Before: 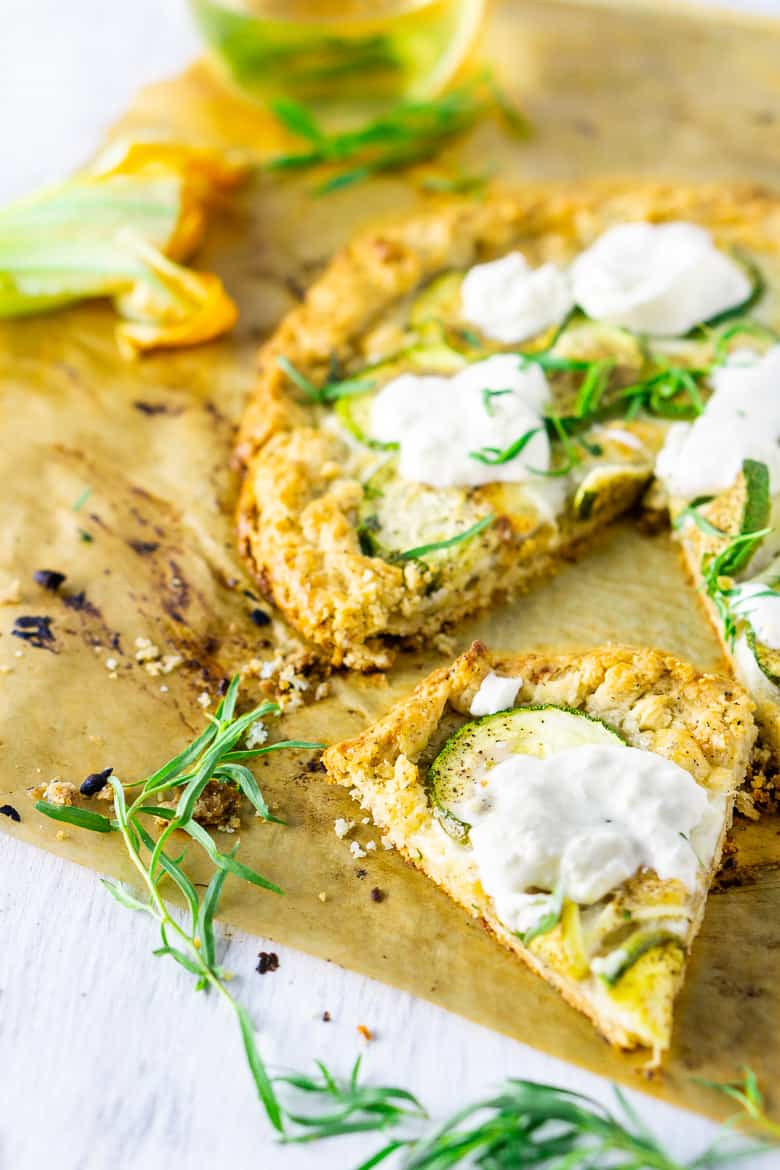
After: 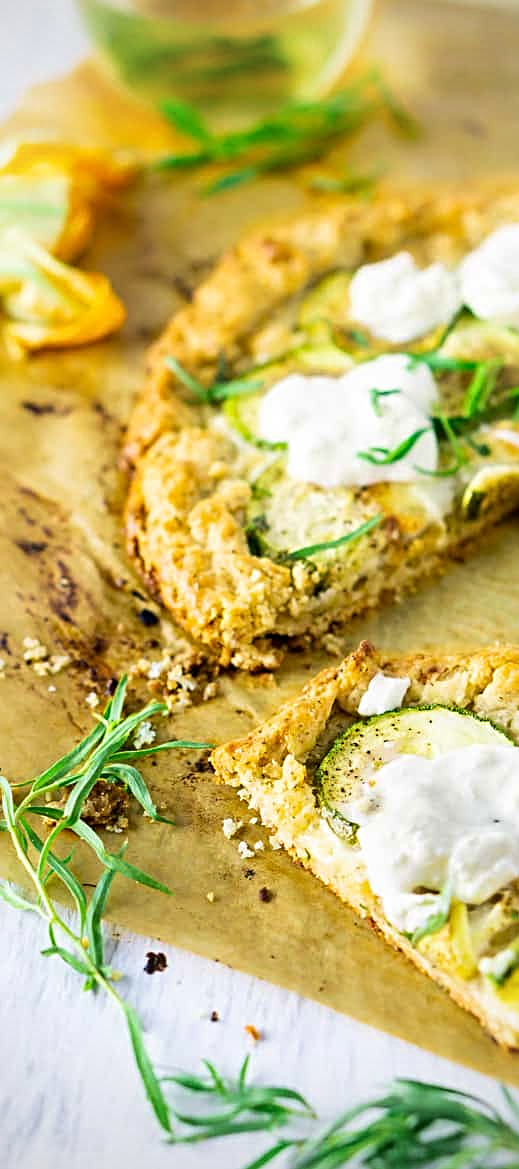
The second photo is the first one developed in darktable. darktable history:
velvia: on, module defaults
crop and rotate: left 14.436%, right 18.898%
sharpen: radius 3.119
vignetting: fall-off radius 60.92%
